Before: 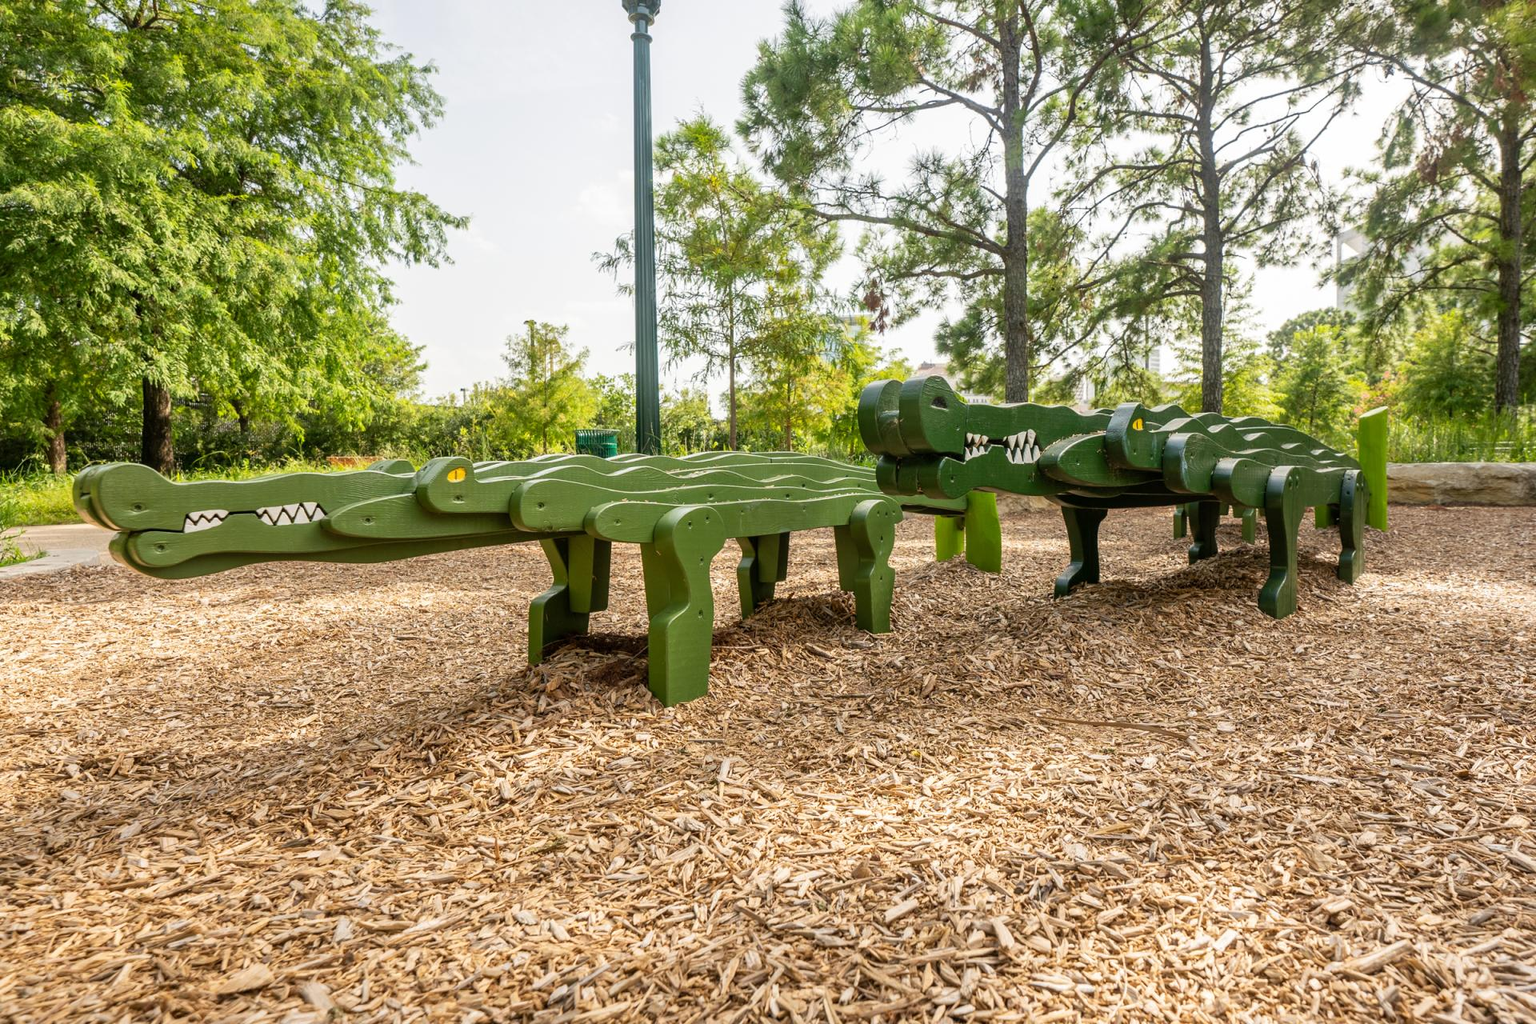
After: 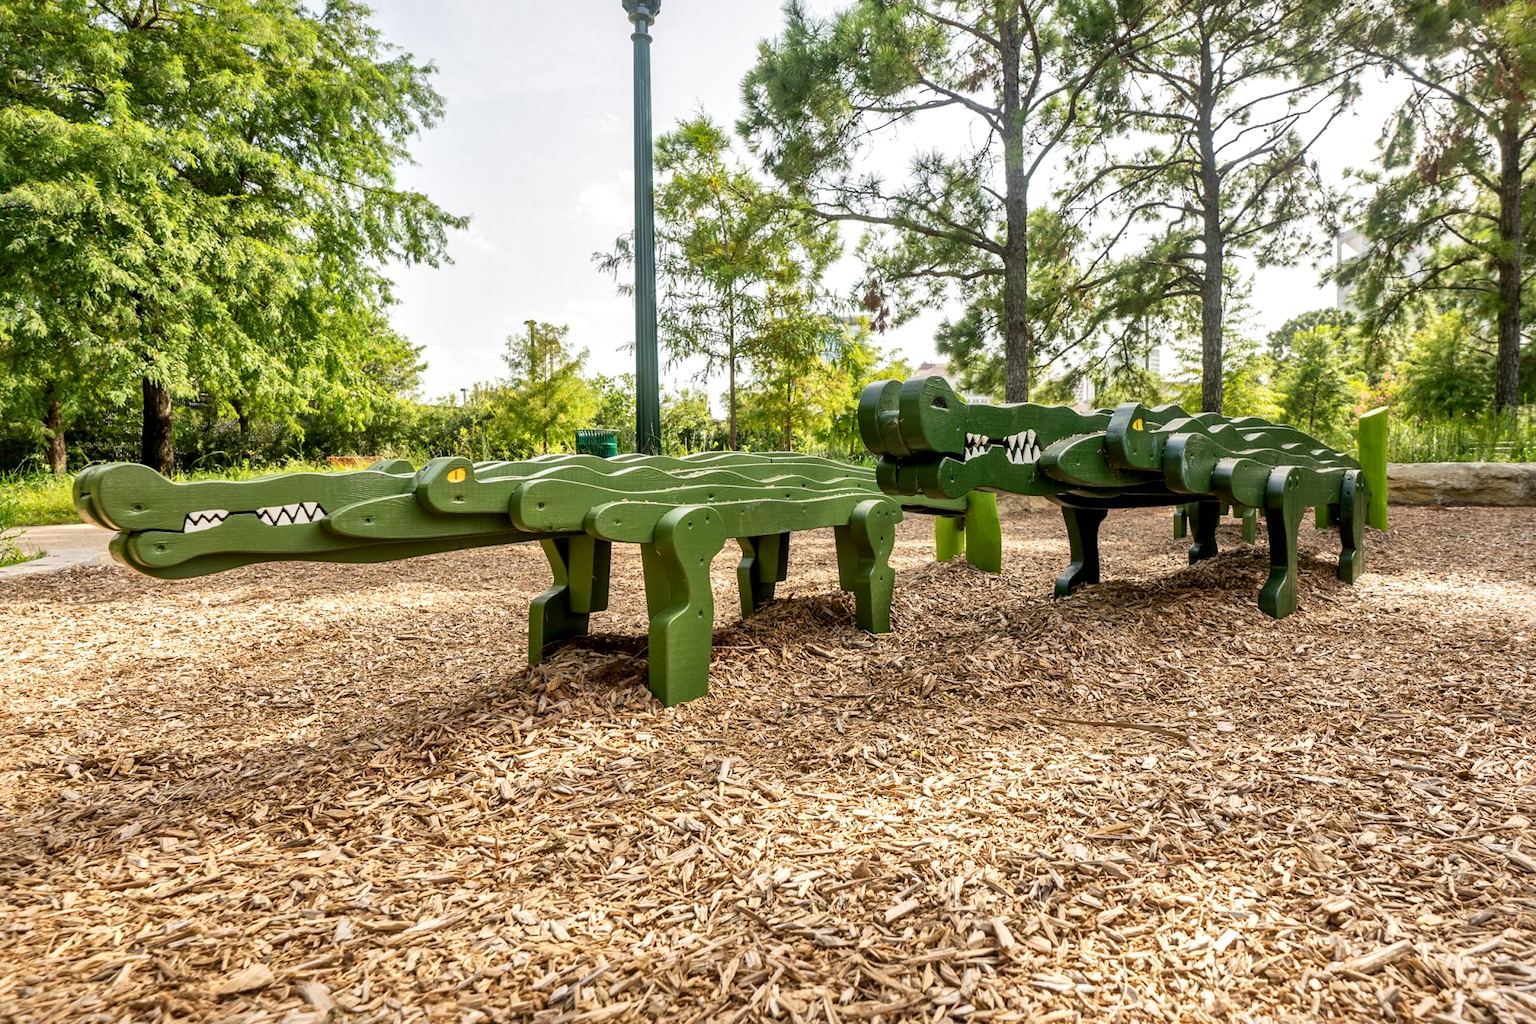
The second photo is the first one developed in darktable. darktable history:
local contrast: mode bilateral grid, contrast 20, coarseness 50, detail 159%, midtone range 0.2
